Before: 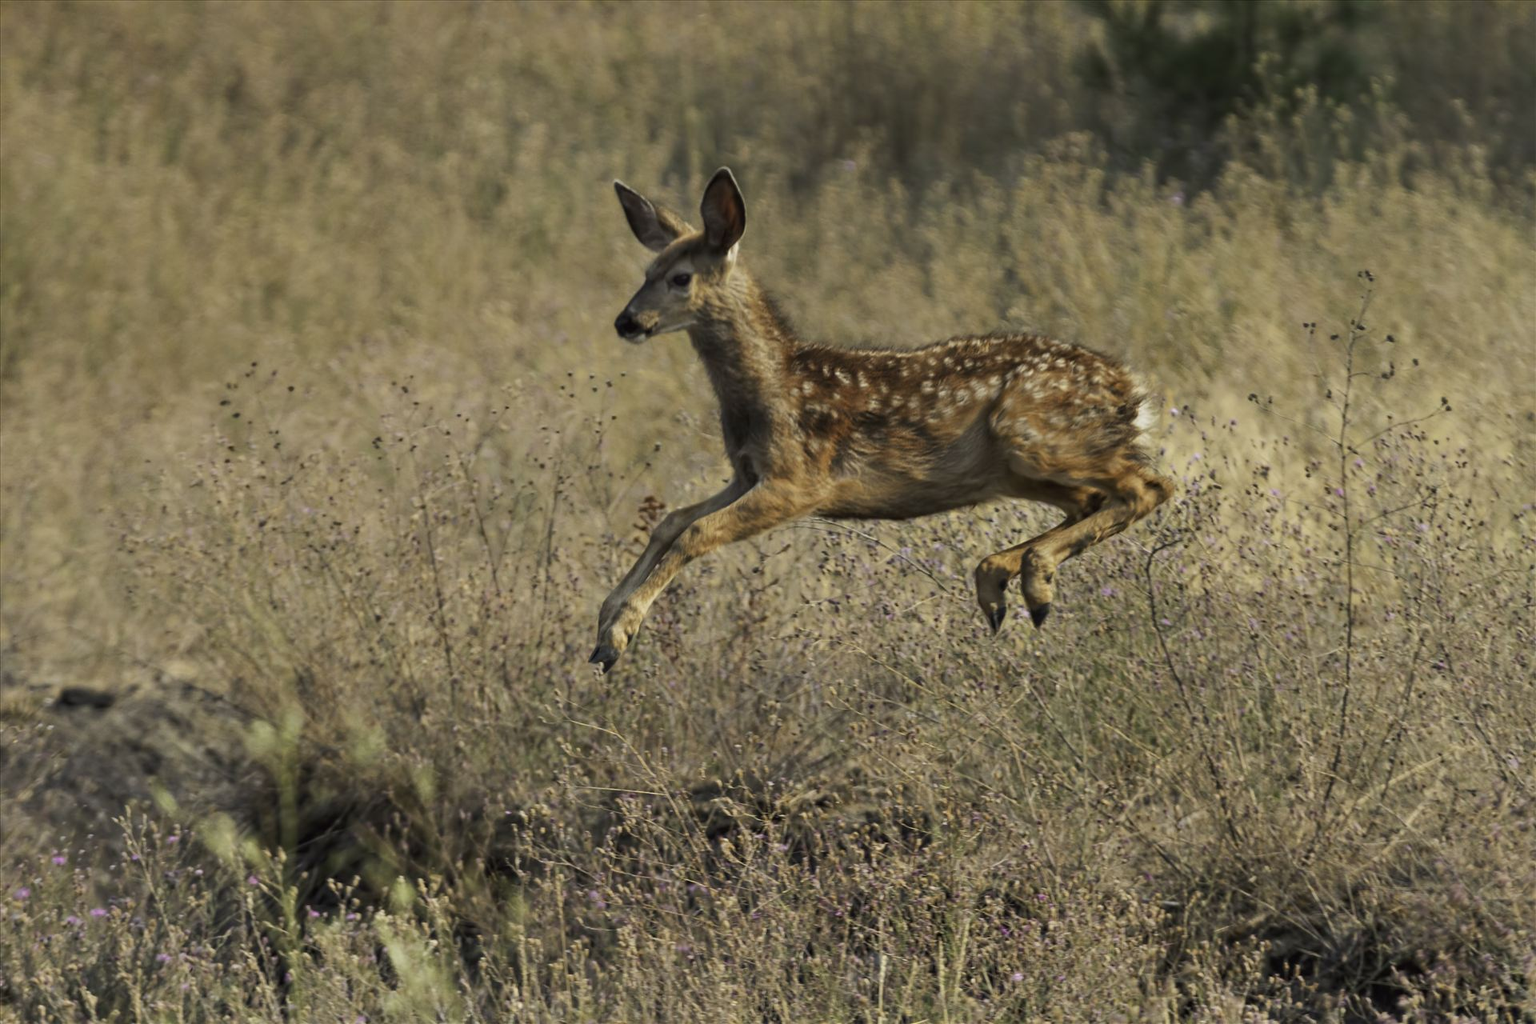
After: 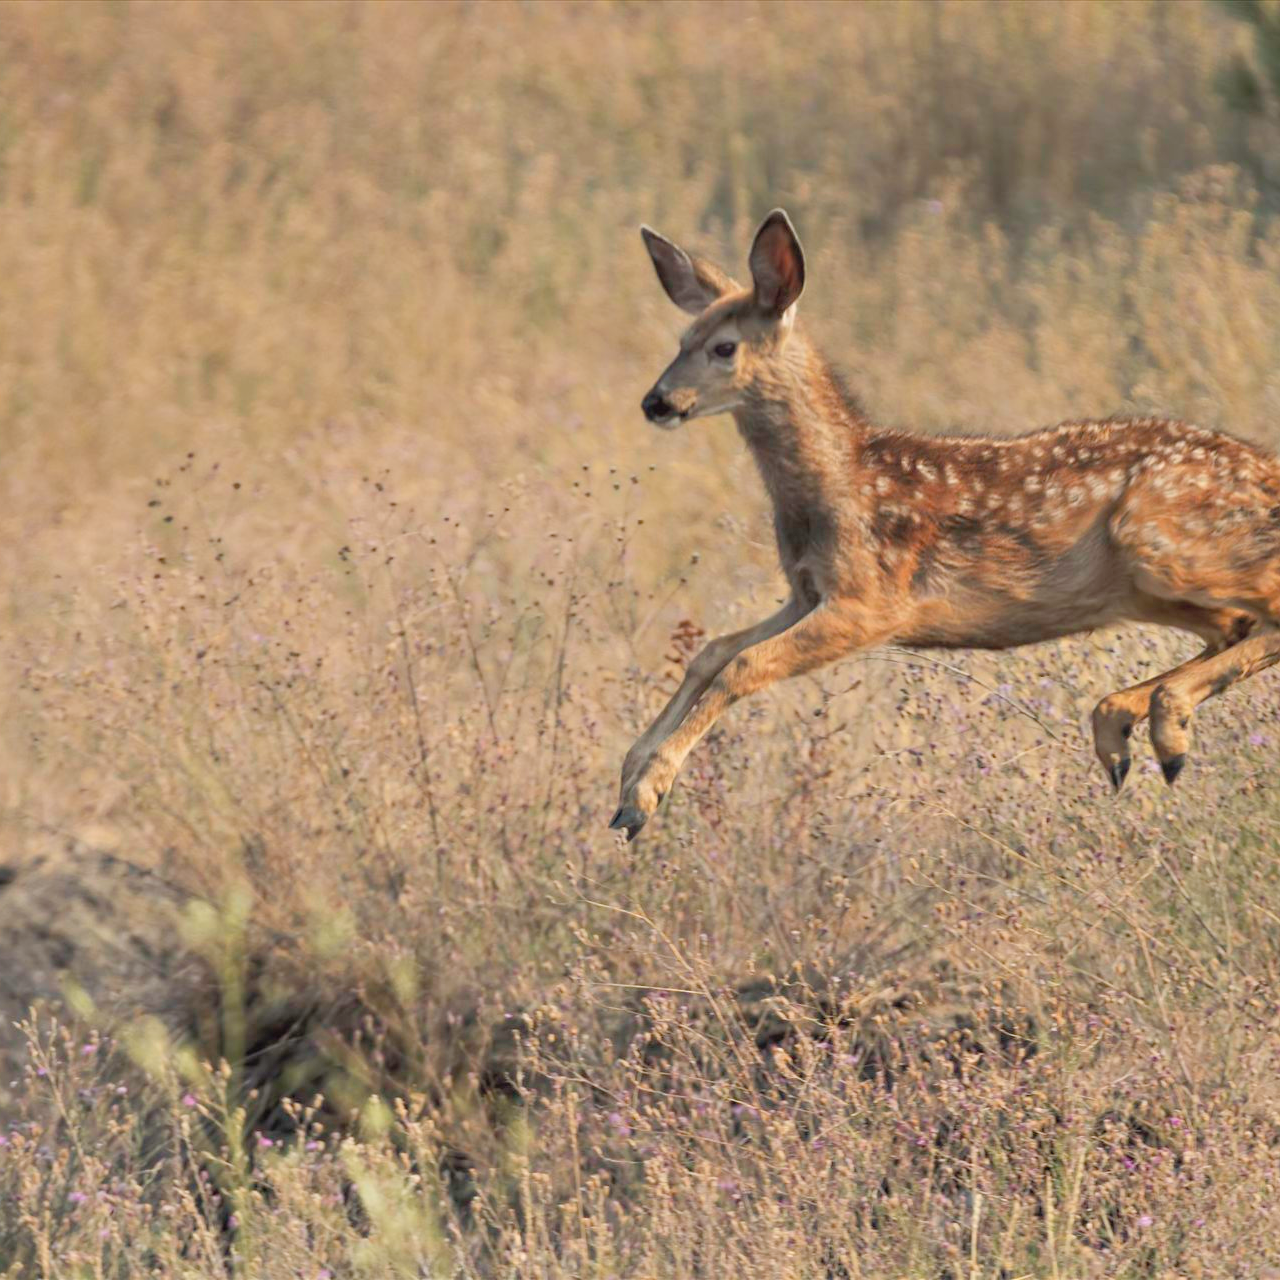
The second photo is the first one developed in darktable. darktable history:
crop and rotate: left 6.617%, right 26.717%
contrast brightness saturation: brightness 0.15
